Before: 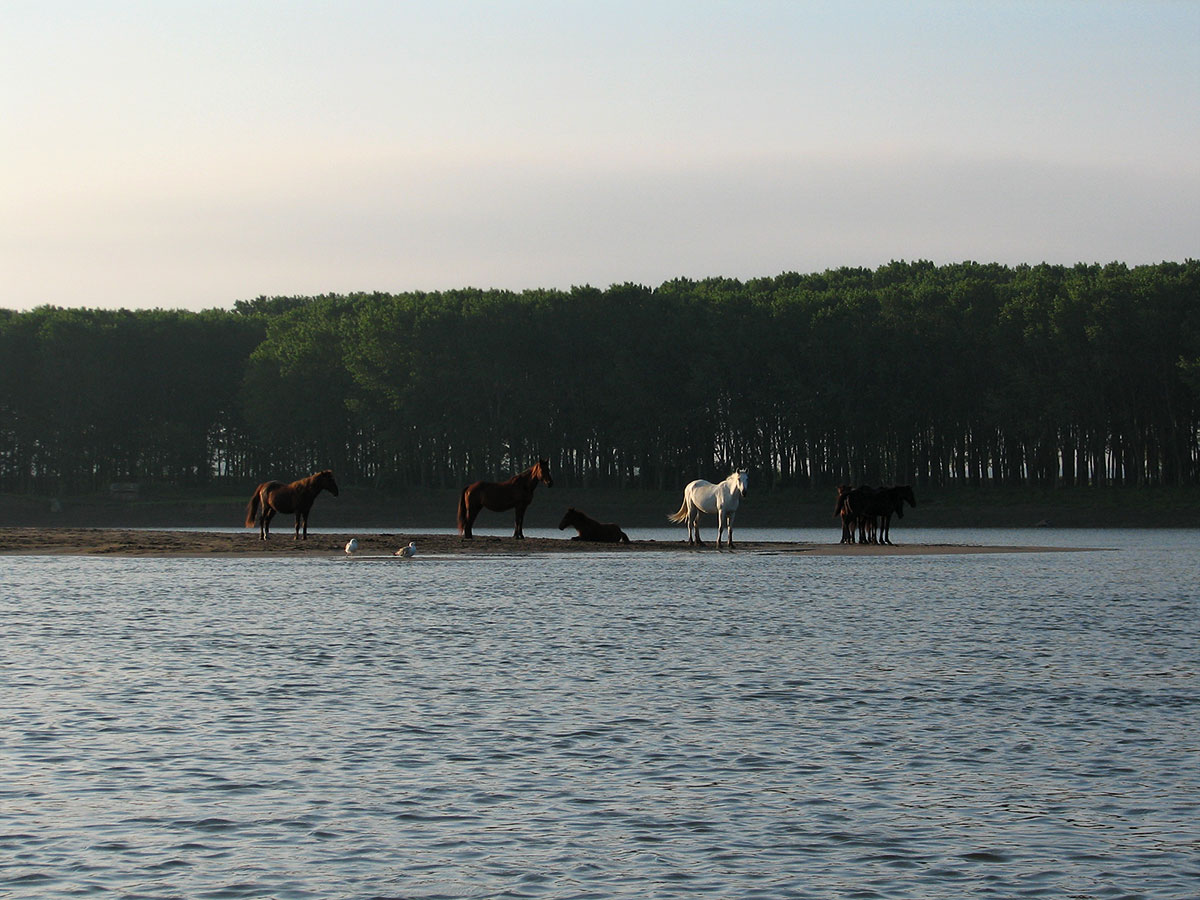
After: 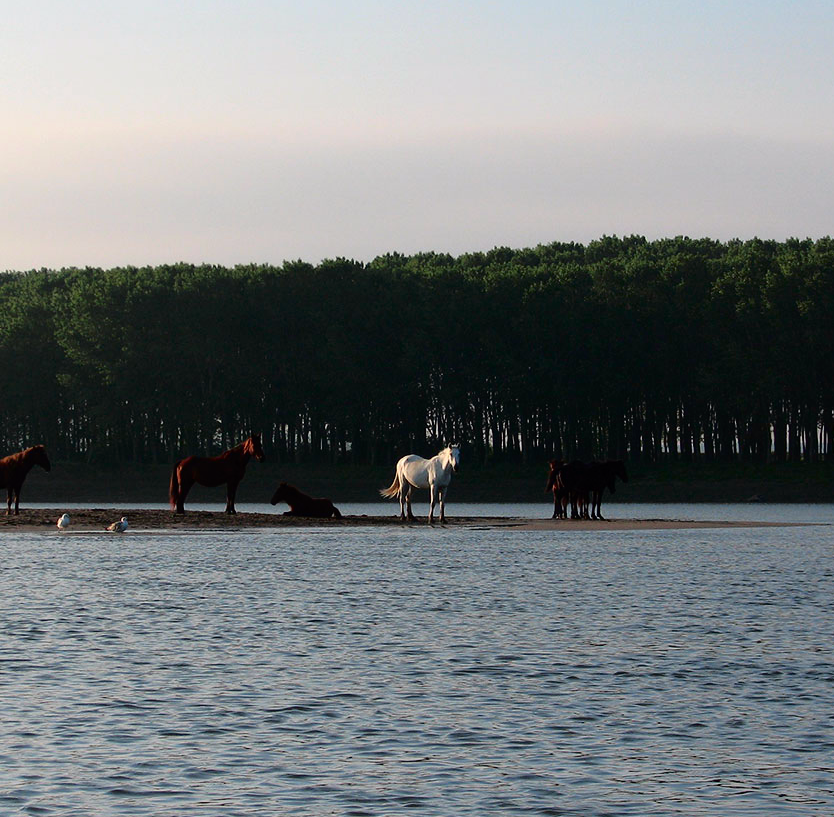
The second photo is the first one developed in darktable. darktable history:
tone curve: curves: ch0 [(0, 0) (0.126, 0.061) (0.362, 0.382) (0.498, 0.498) (0.706, 0.712) (1, 1)]; ch1 [(0, 0) (0.5, 0.505) (0.55, 0.578) (1, 1)]; ch2 [(0, 0) (0.44, 0.424) (0.489, 0.483) (0.537, 0.538) (1, 1)], color space Lab, independent channels, preserve colors none
crop and rotate: left 24.034%, top 2.838%, right 6.406%, bottom 6.299%
white balance: emerald 1
